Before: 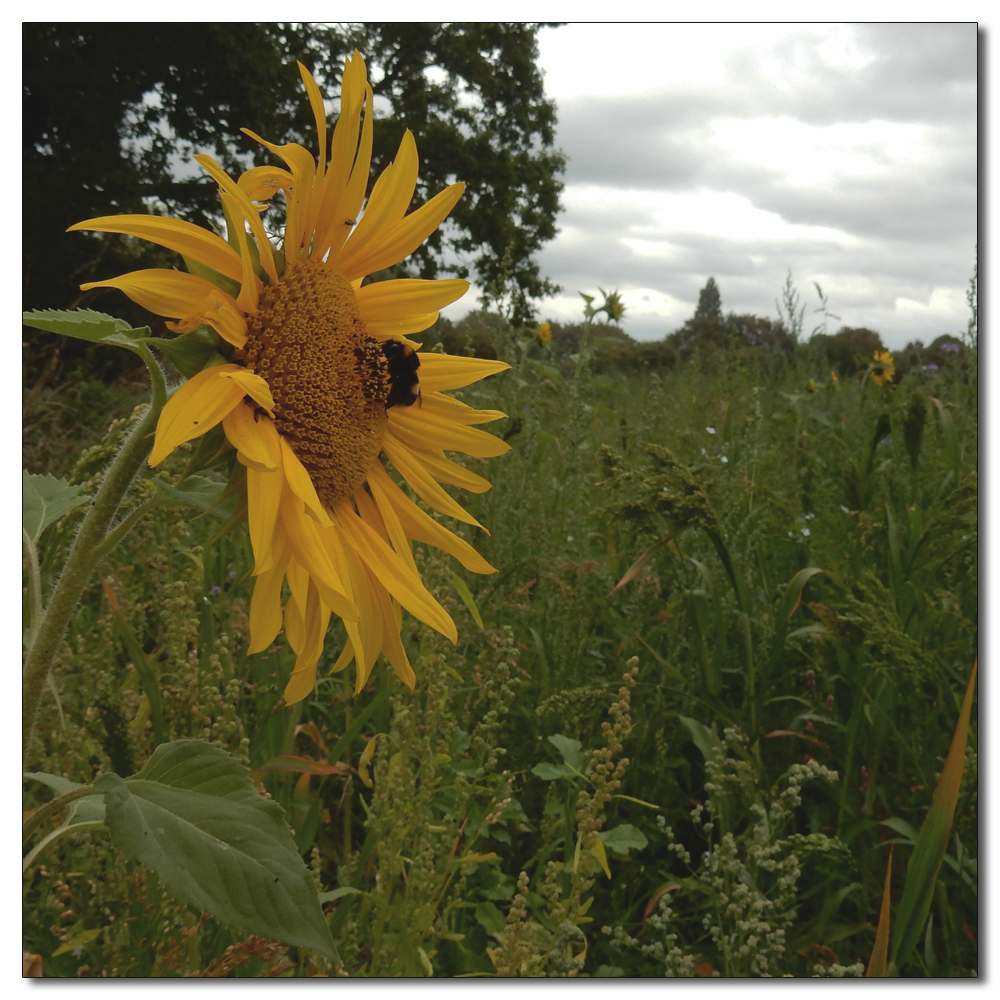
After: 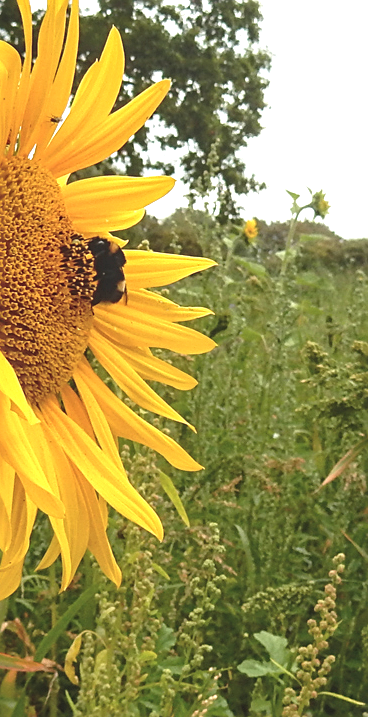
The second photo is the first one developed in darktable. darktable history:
exposure: black level correction 0.001, exposure 1.64 EV, compensate highlight preservation false
crop and rotate: left 29.4%, top 10.318%, right 33.72%, bottom 17.973%
sharpen: amount 0.496
local contrast: on, module defaults
